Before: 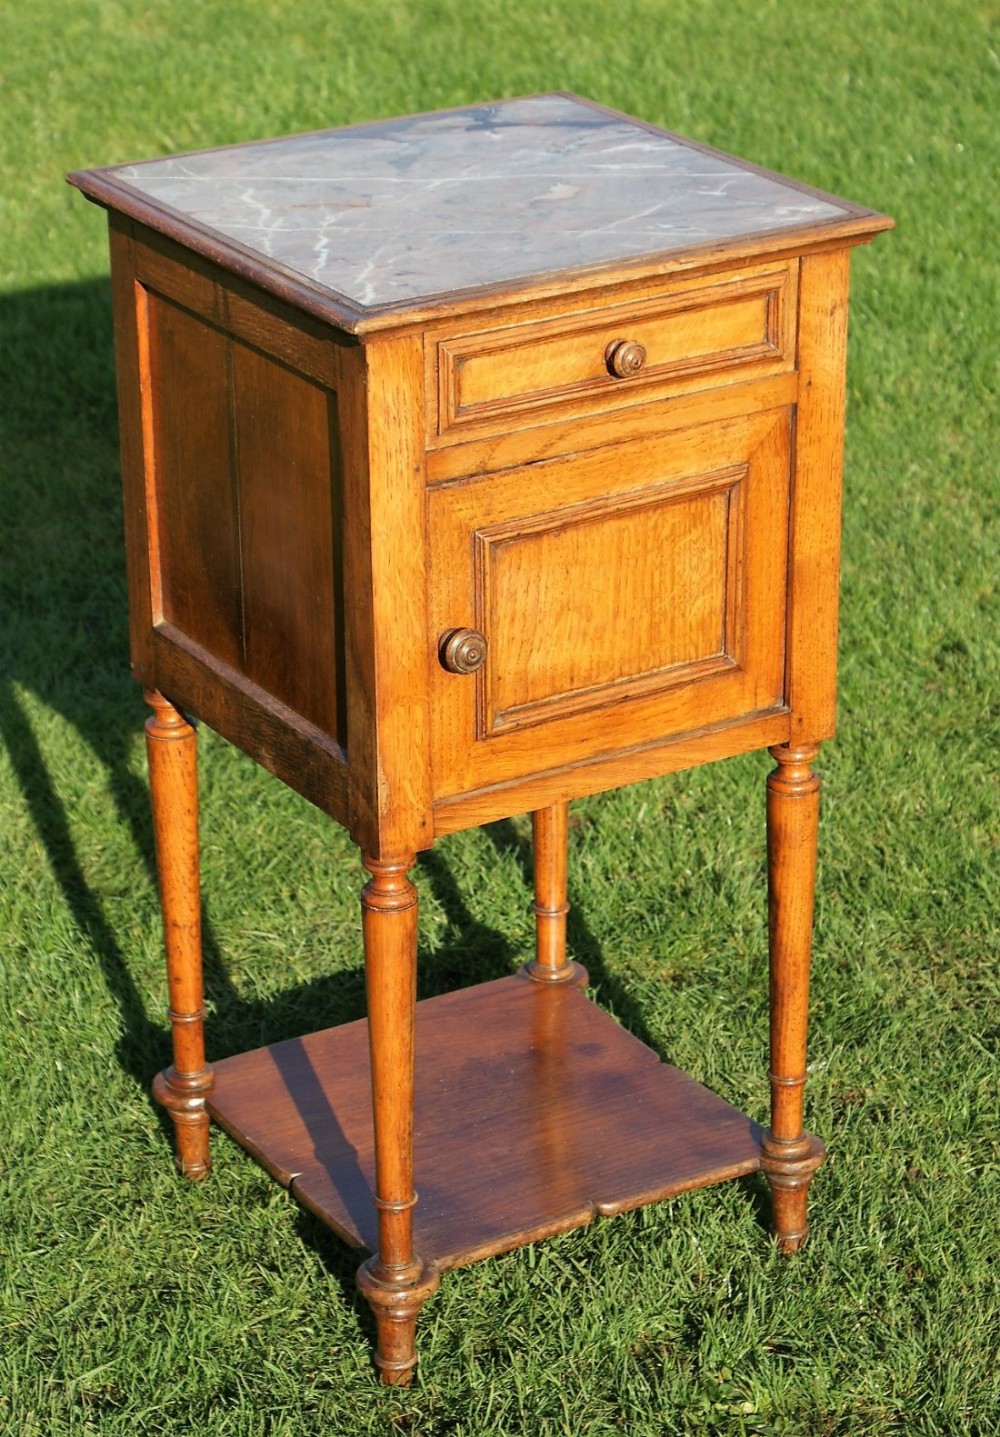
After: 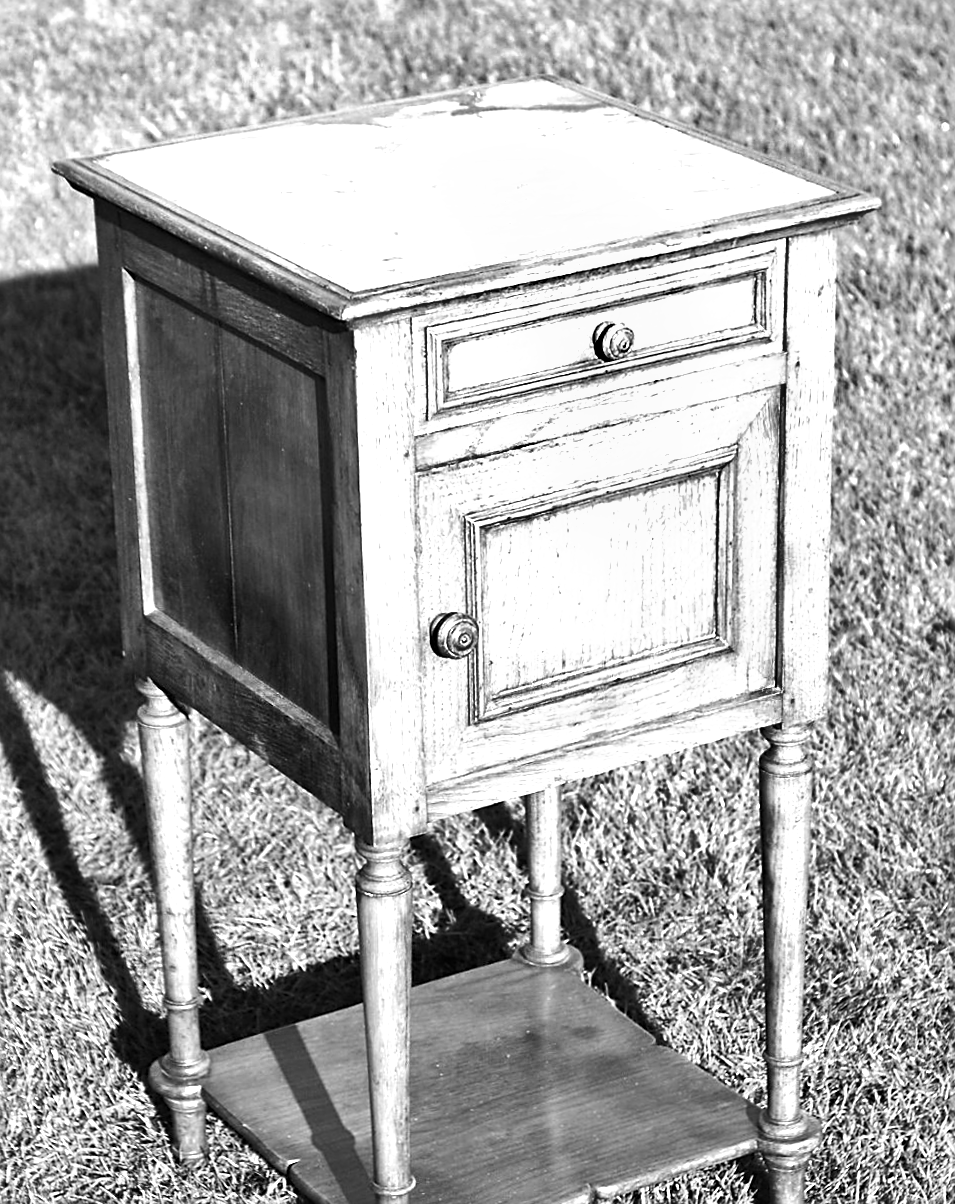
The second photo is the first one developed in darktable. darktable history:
exposure: exposure 0.493 EV, compensate highlight preservation false
sharpen: on, module defaults
crop and rotate: angle 0.2°, left 0.275%, right 3.127%, bottom 14.18%
levels: mode automatic, black 0.023%, white 99.97%, levels [0.062, 0.494, 0.925]
shadows and highlights: soften with gaussian
tone equalizer: -8 EV -1.08 EV, -7 EV -1.01 EV, -6 EV -0.867 EV, -5 EV -0.578 EV, -3 EV 0.578 EV, -2 EV 0.867 EV, -1 EV 1.01 EV, +0 EV 1.08 EV, edges refinement/feathering 500, mask exposure compensation -1.57 EV, preserve details no
rotate and perspective: rotation -0.45°, automatic cropping original format, crop left 0.008, crop right 0.992, crop top 0.012, crop bottom 0.988
monochrome: a 16.01, b -2.65, highlights 0.52
